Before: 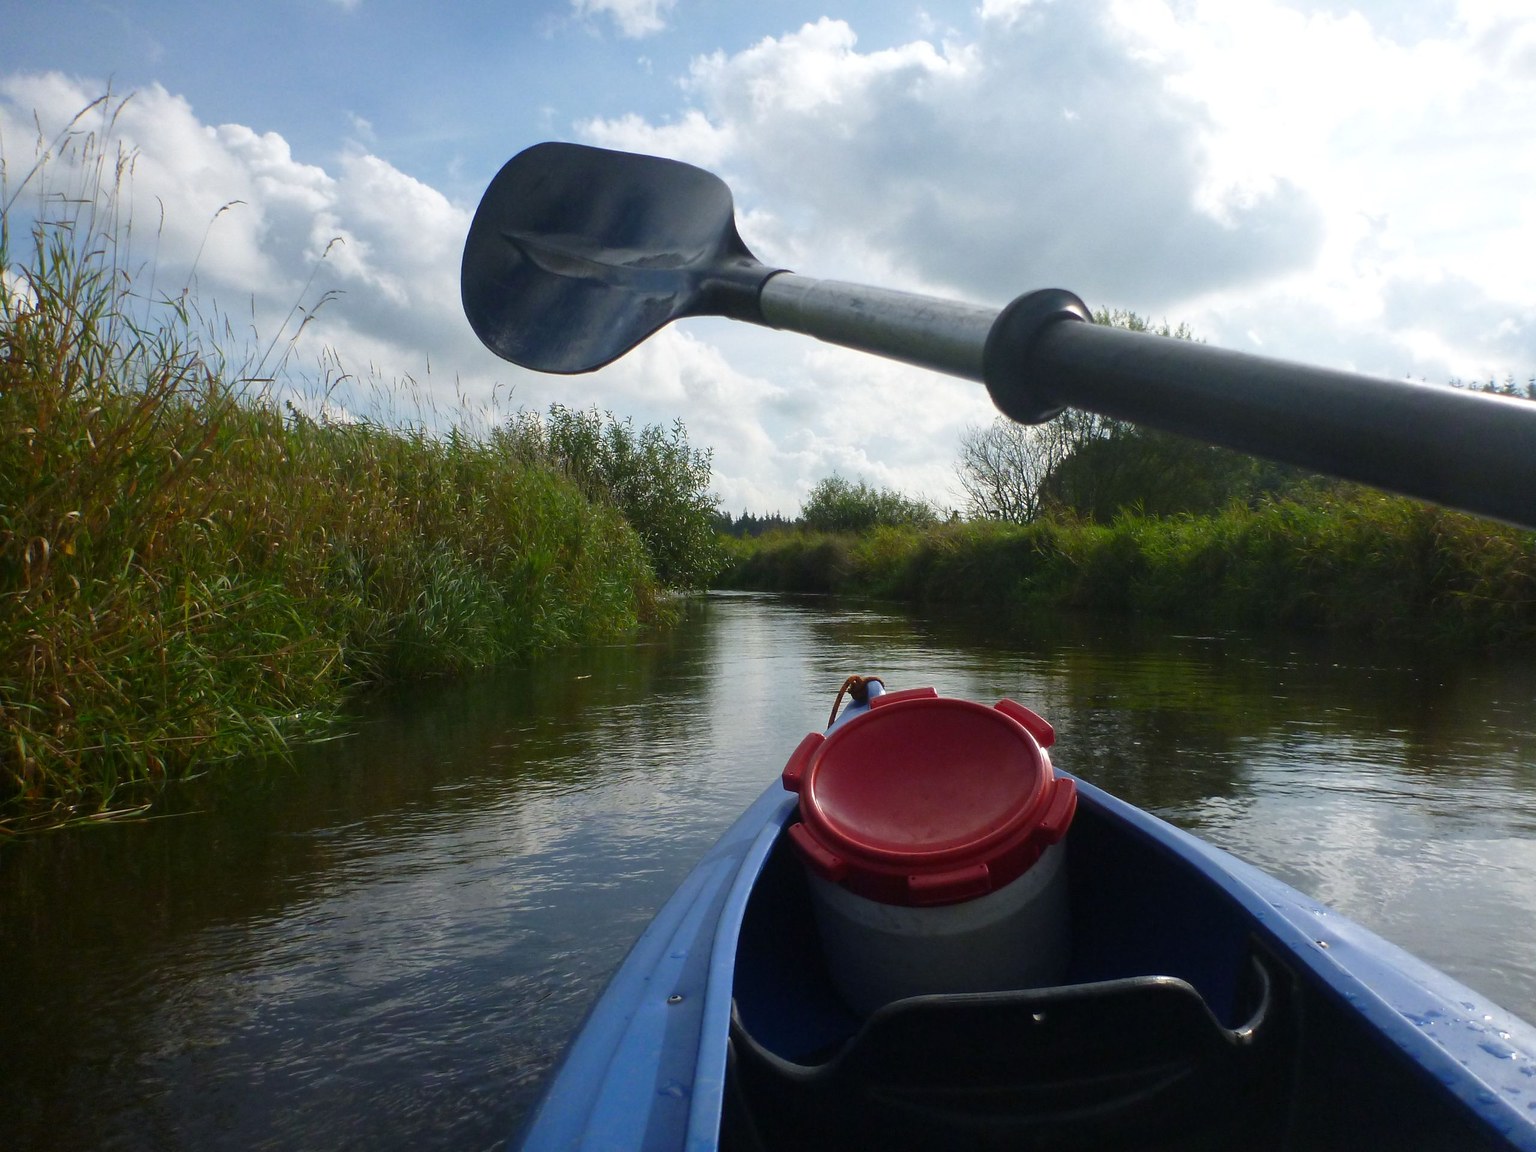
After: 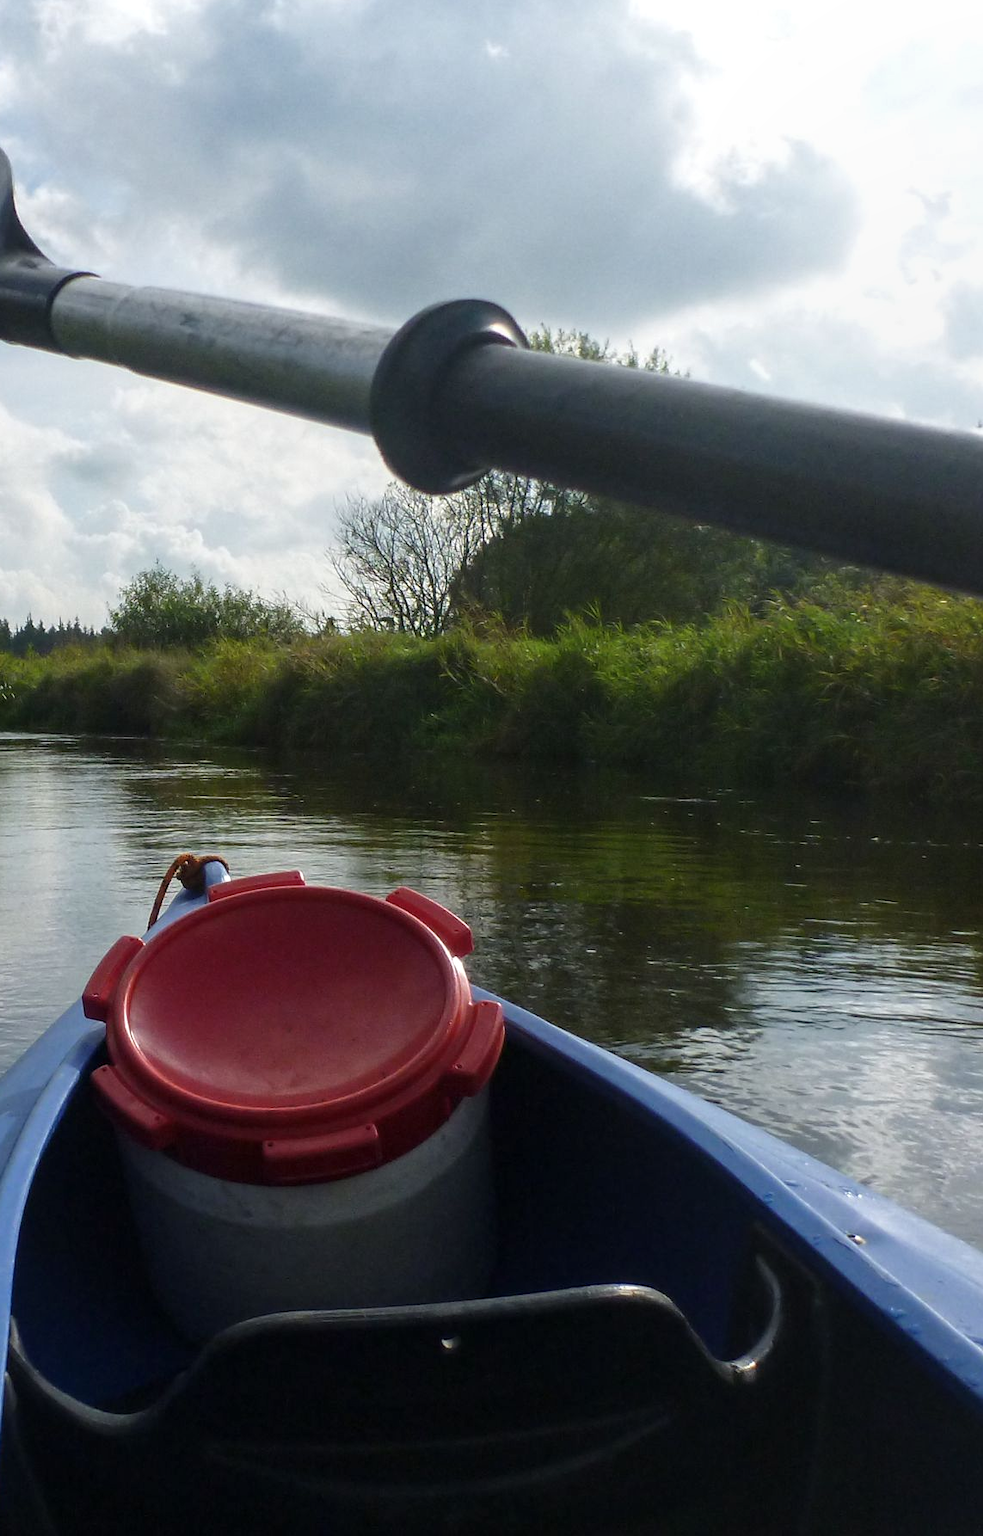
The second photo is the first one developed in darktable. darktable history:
crop: left 47.211%, top 6.963%, right 8.094%
local contrast: on, module defaults
